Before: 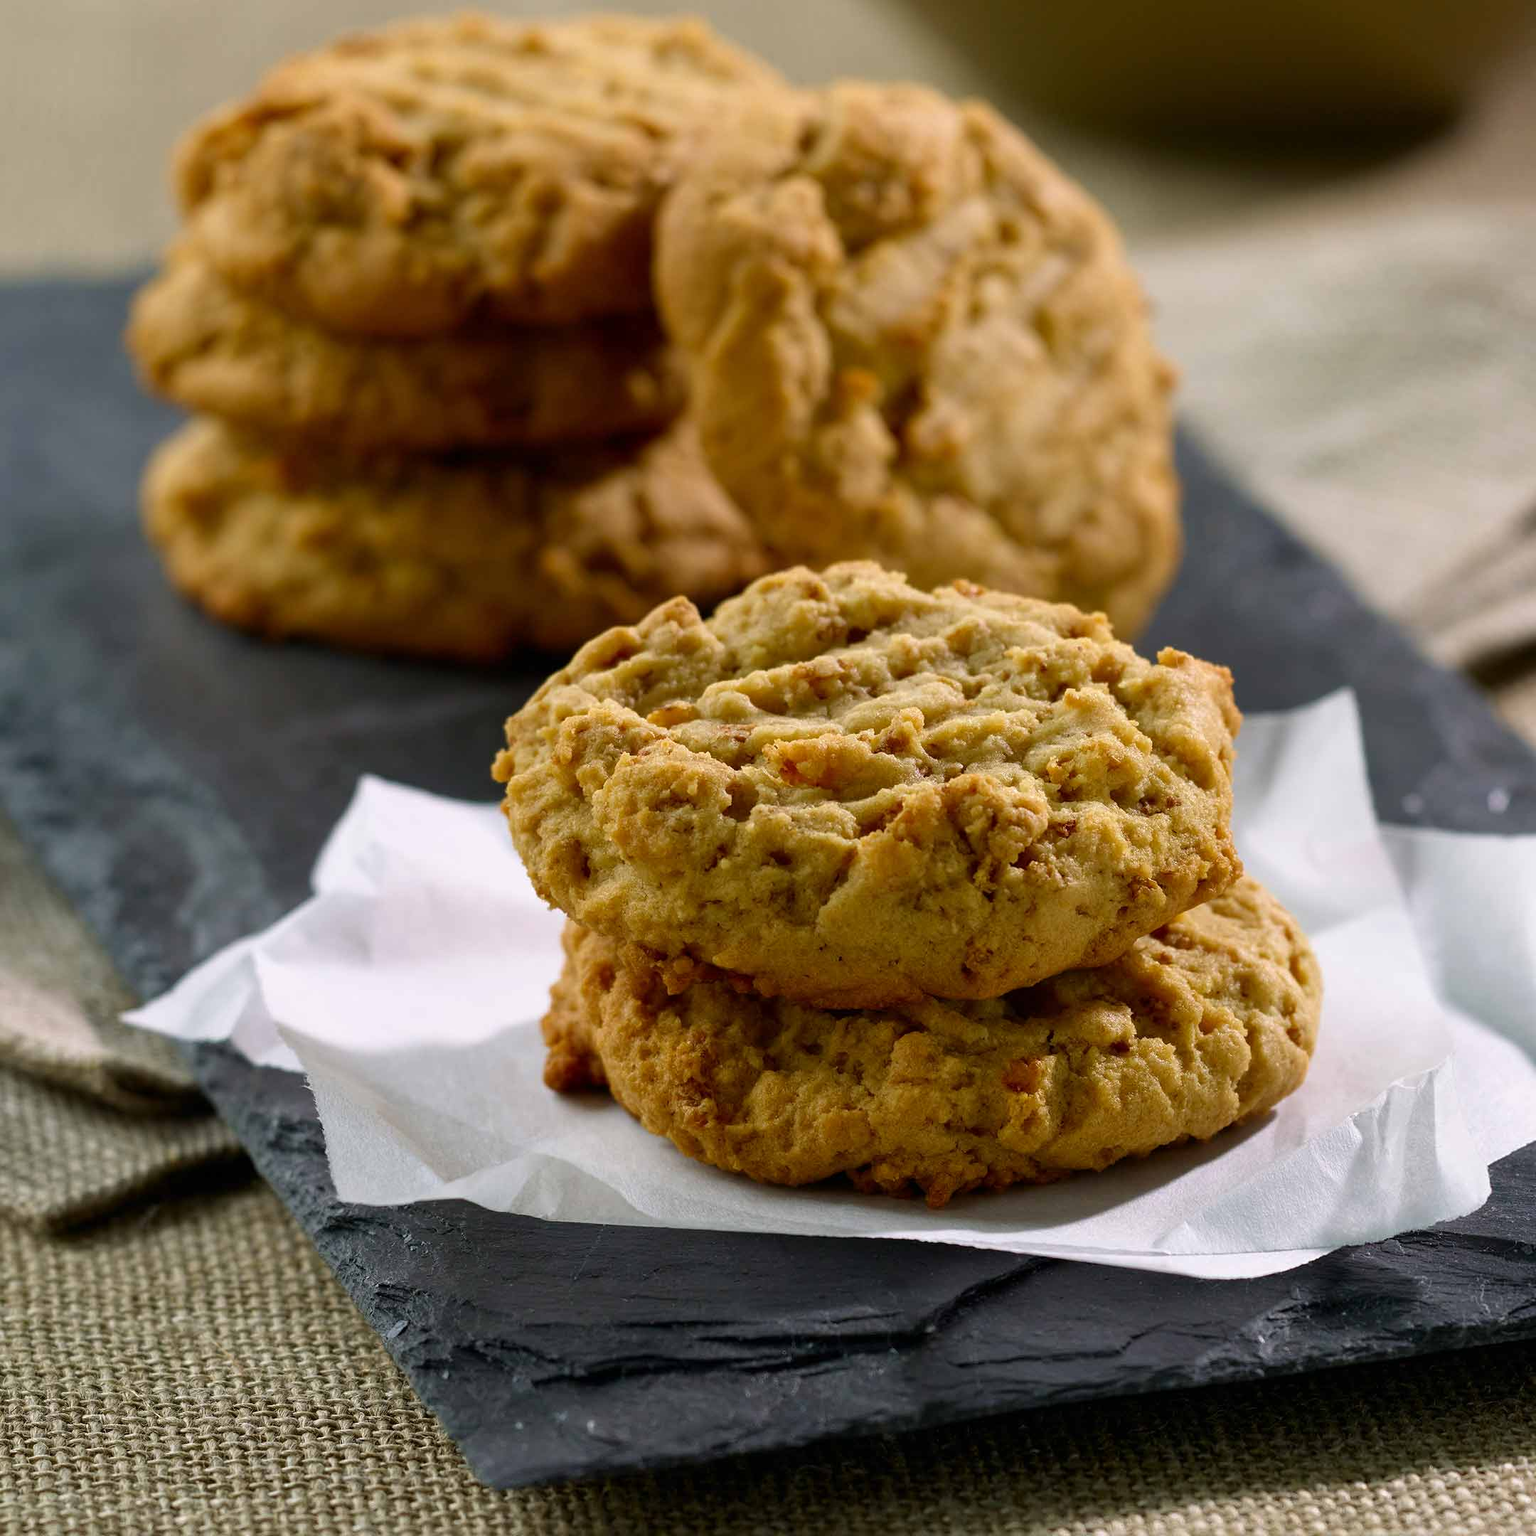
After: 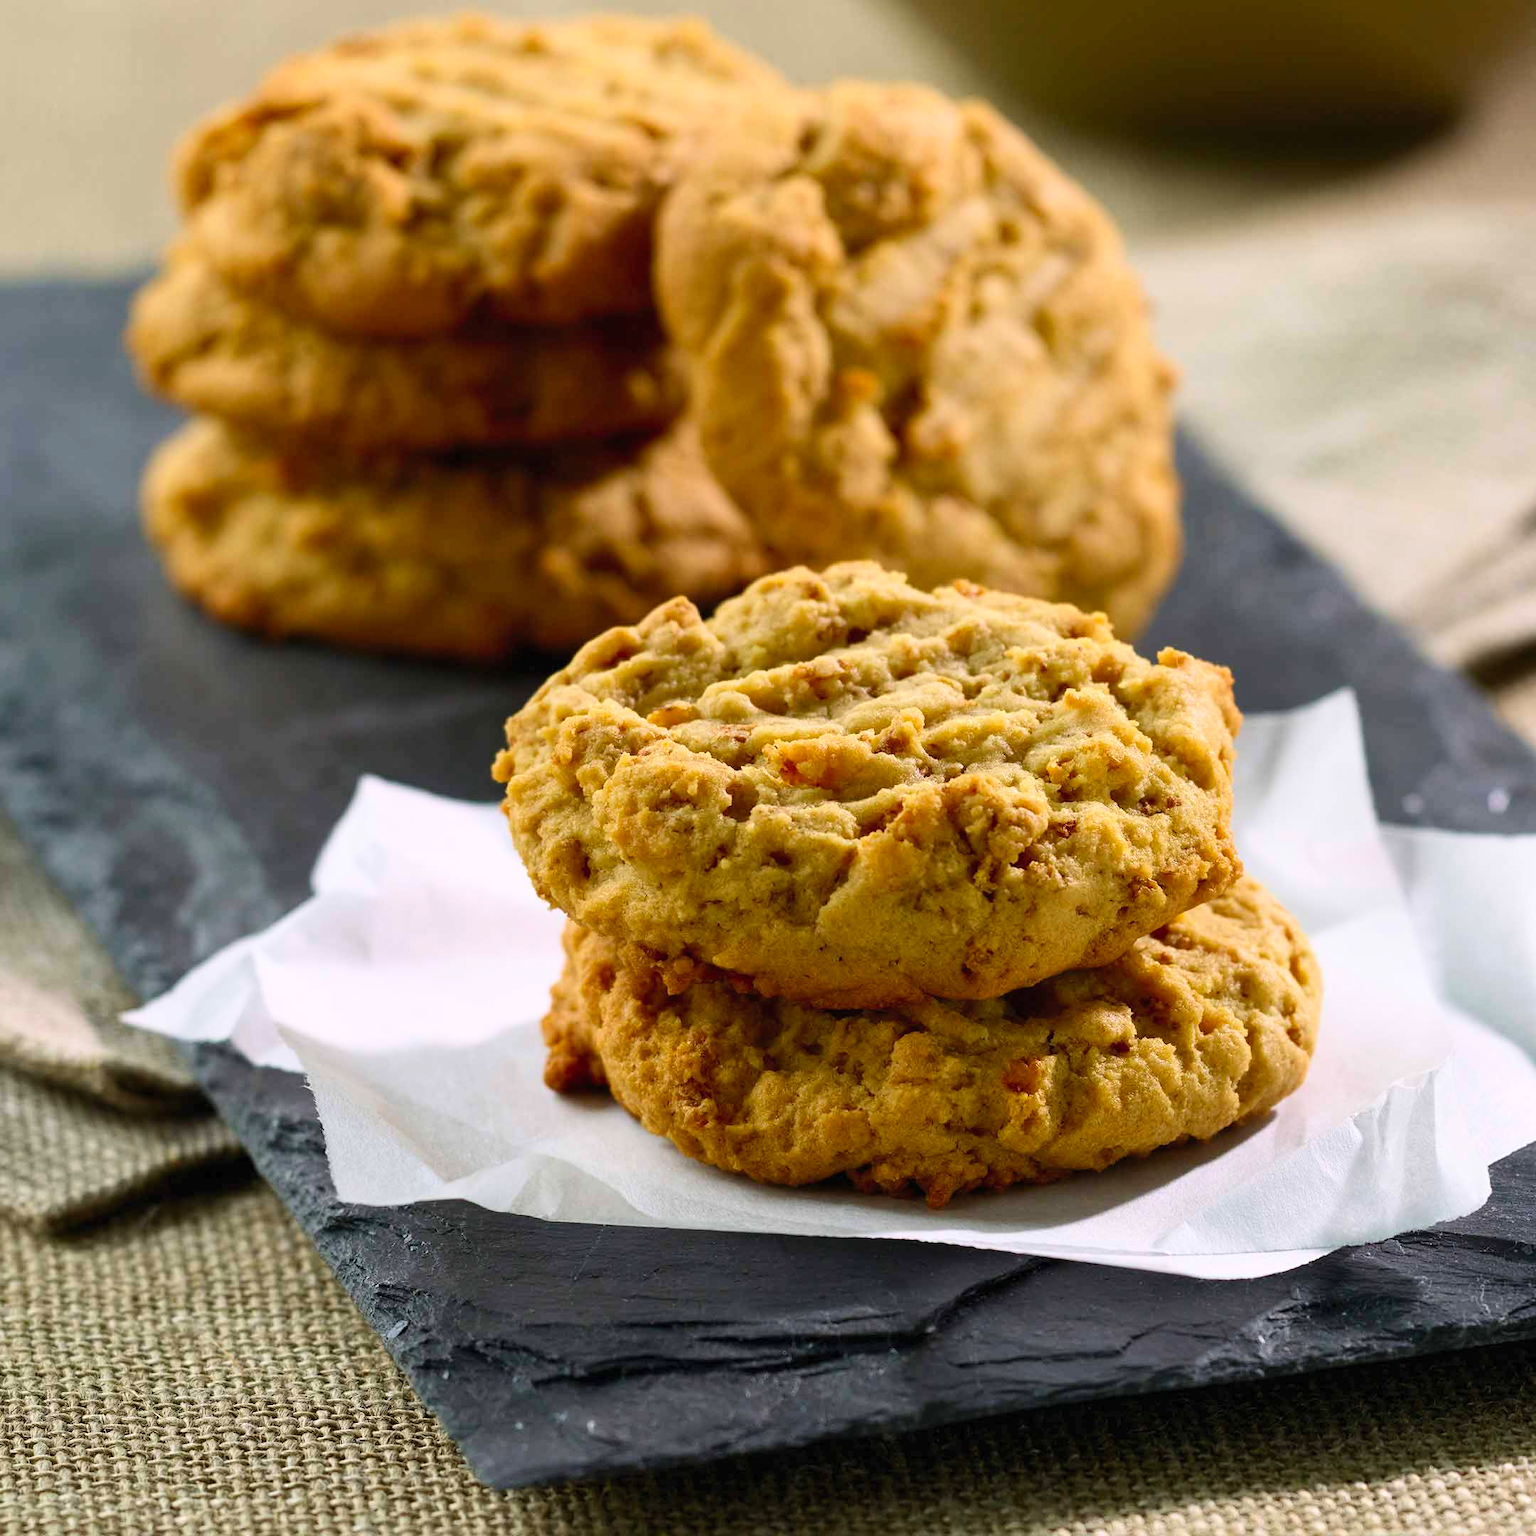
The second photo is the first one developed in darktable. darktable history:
contrast brightness saturation: contrast 0.197, brightness 0.169, saturation 0.215
